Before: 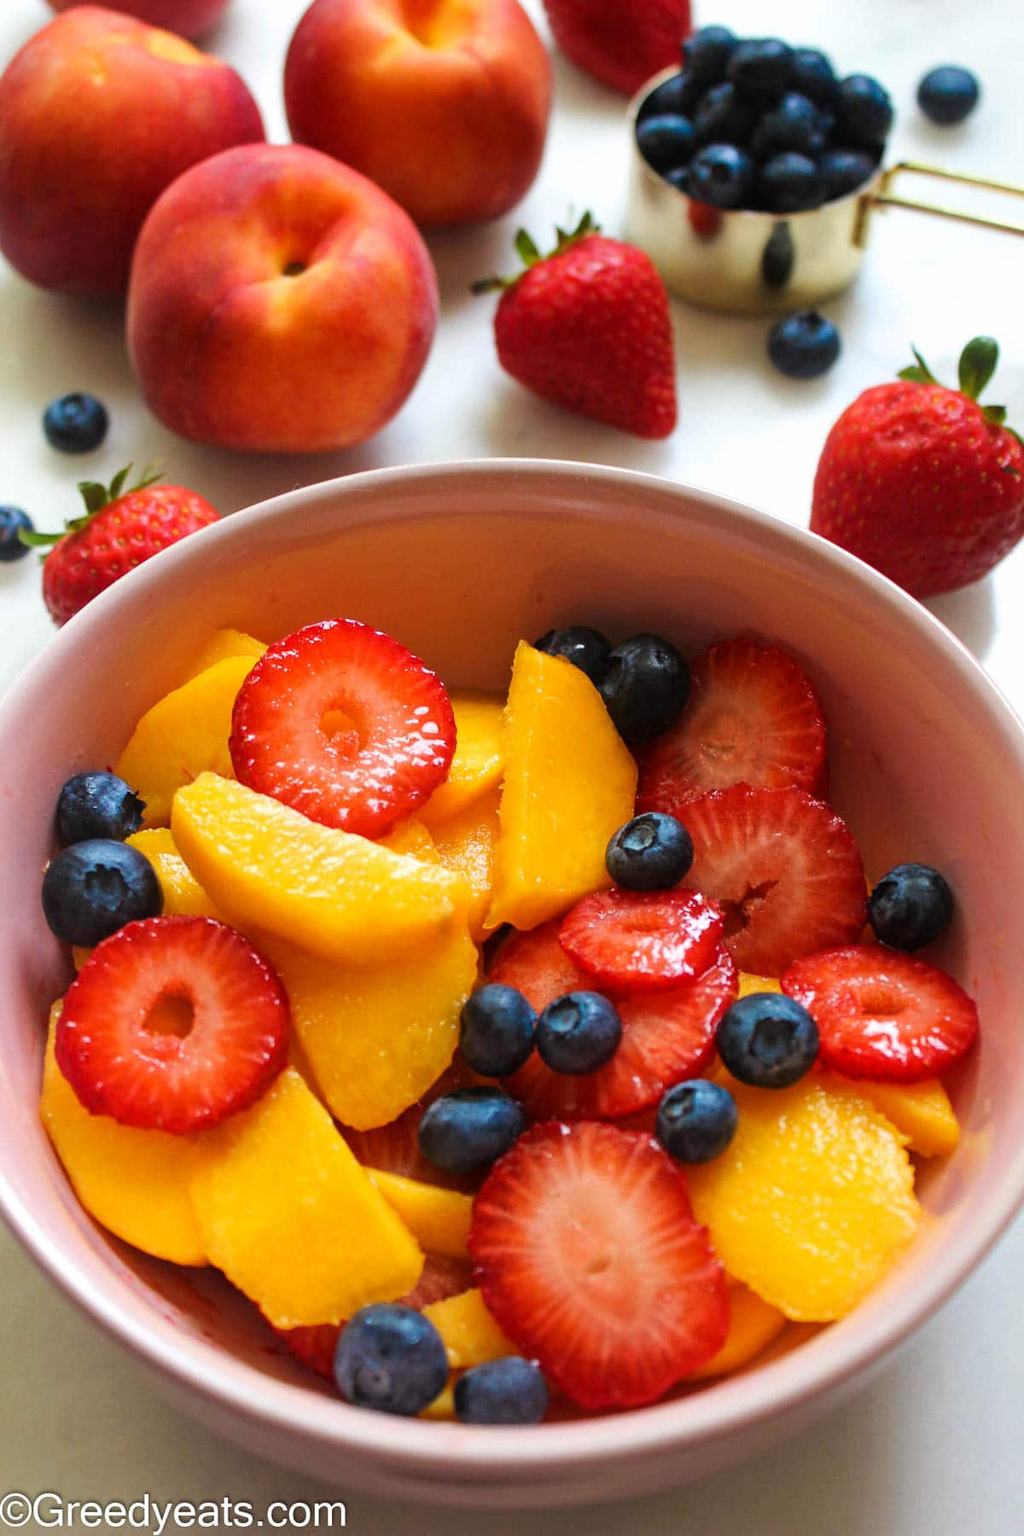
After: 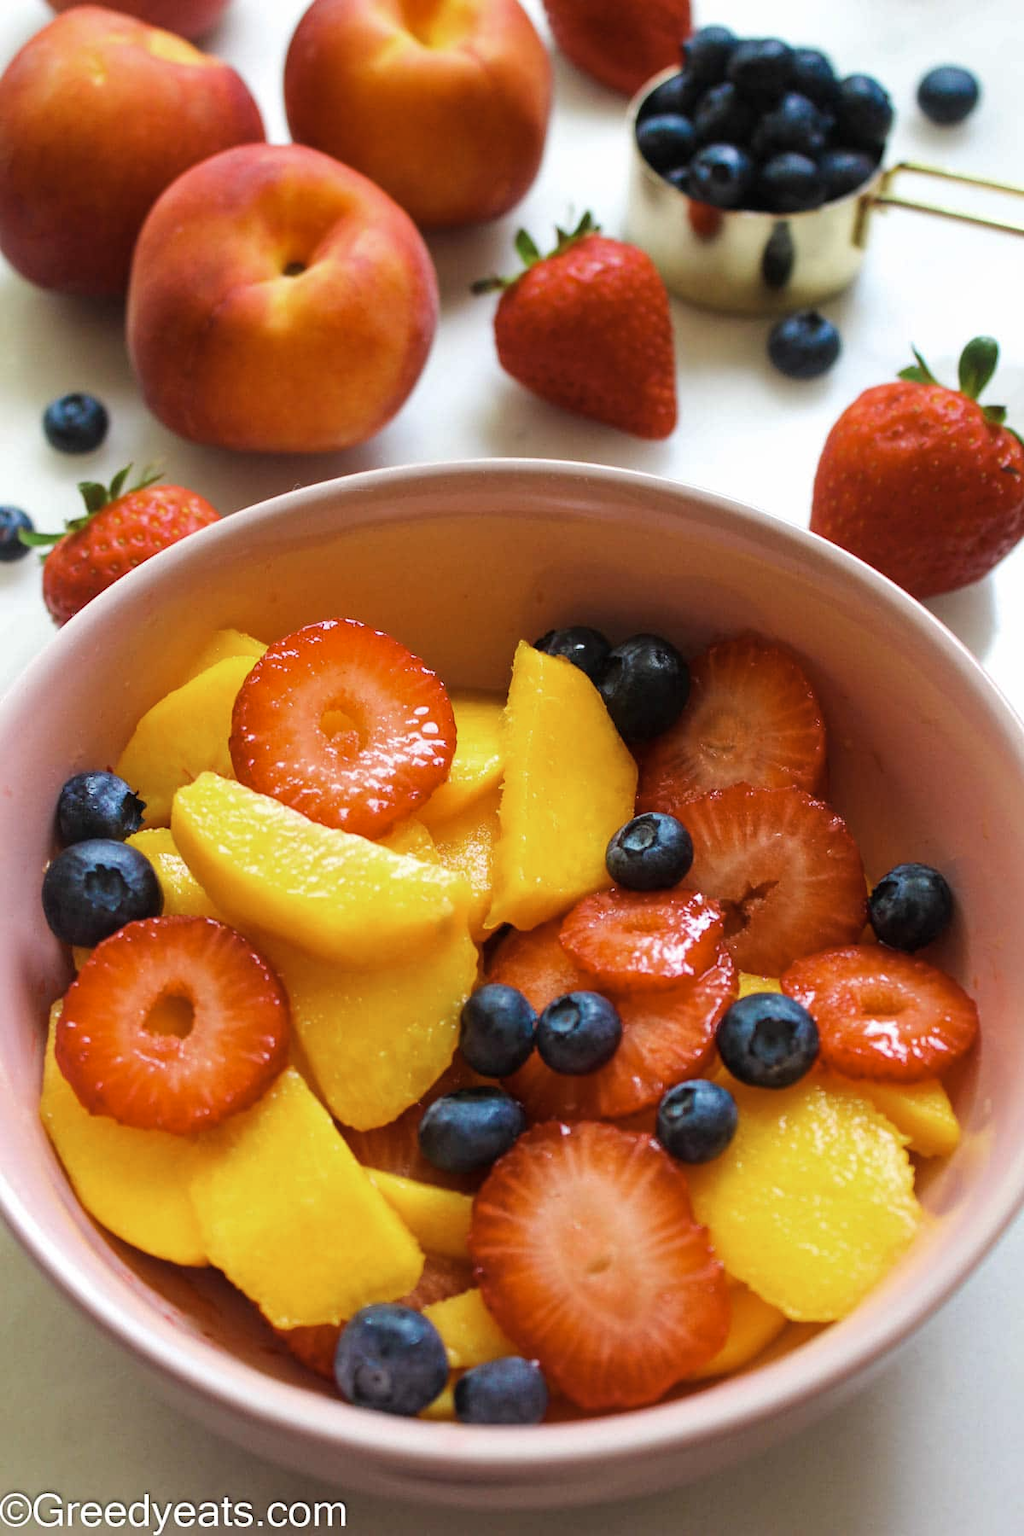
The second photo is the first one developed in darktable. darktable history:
color balance rgb: perceptual saturation grading › global saturation -0.079%, saturation formula JzAzBz (2021)
color zones: curves: ch1 [(0.113, 0.438) (0.75, 0.5)]; ch2 [(0.12, 0.526) (0.75, 0.5)]
